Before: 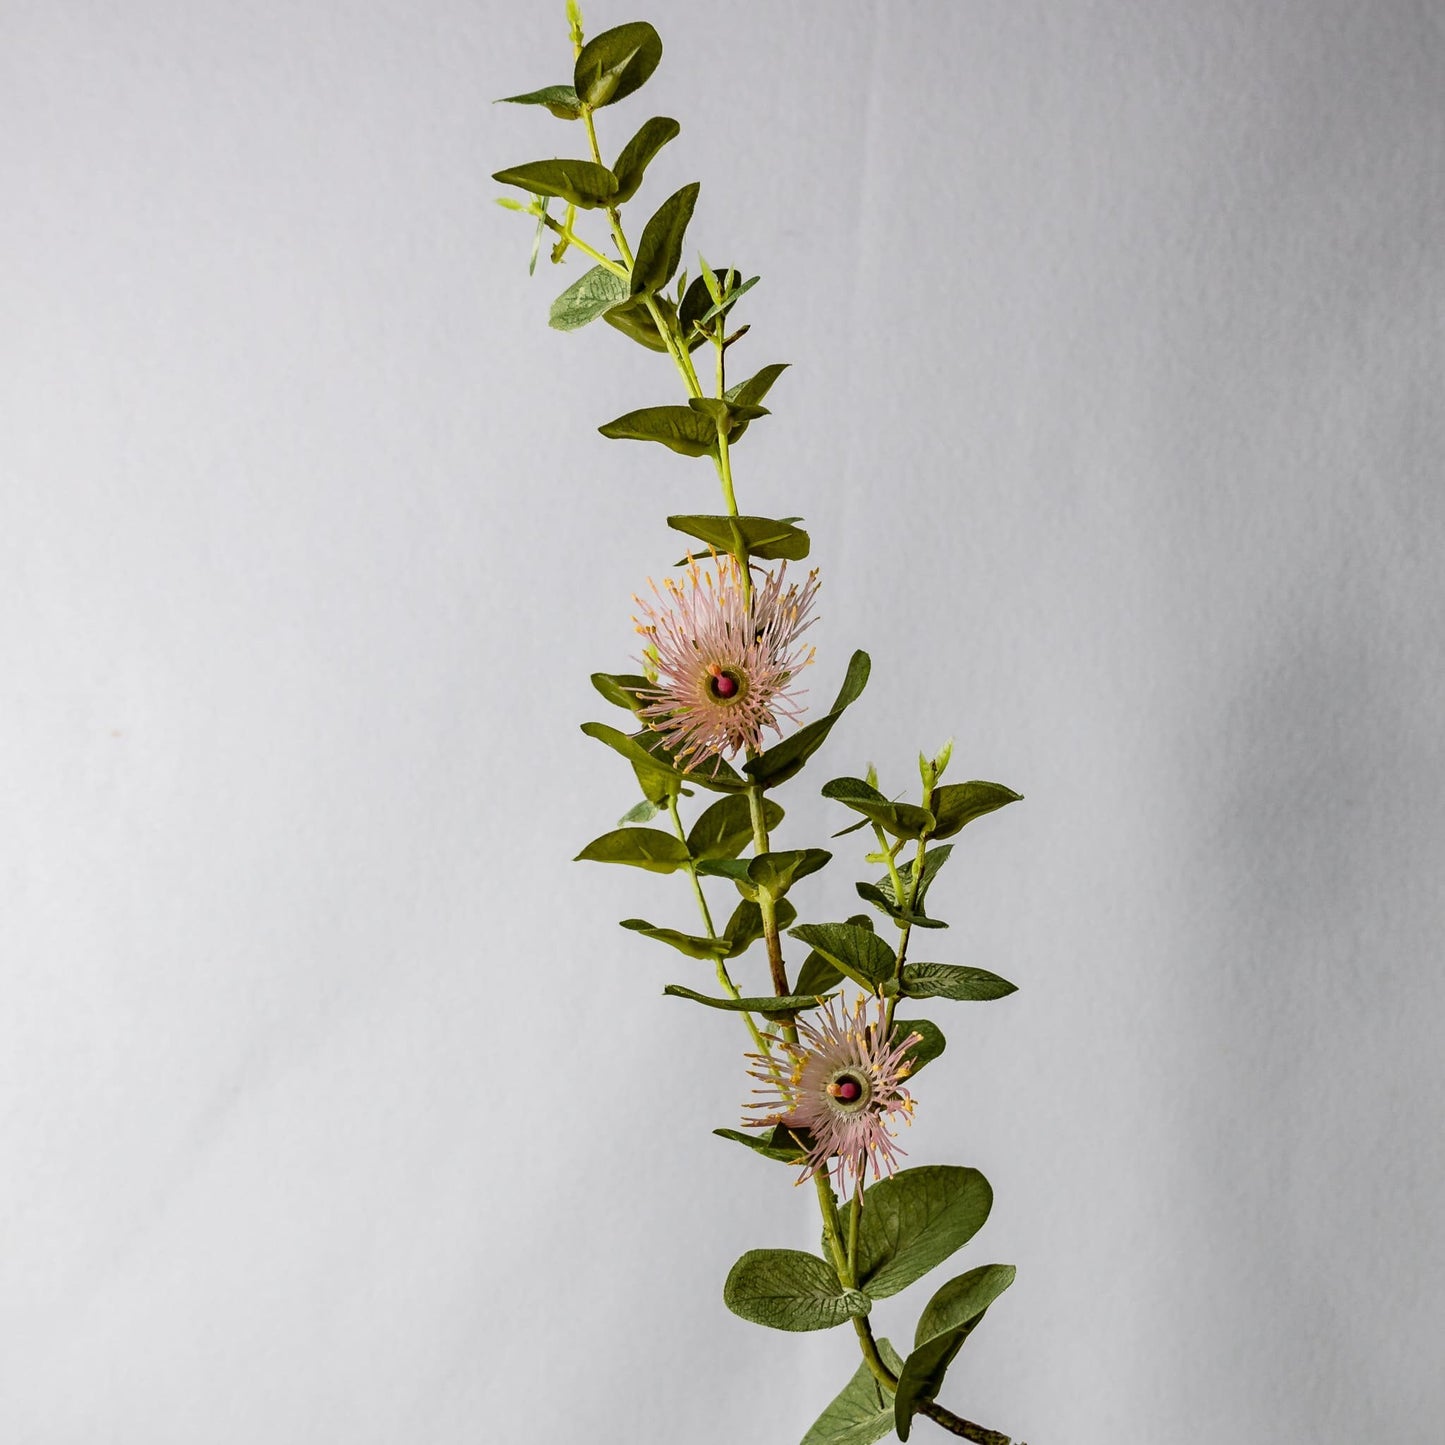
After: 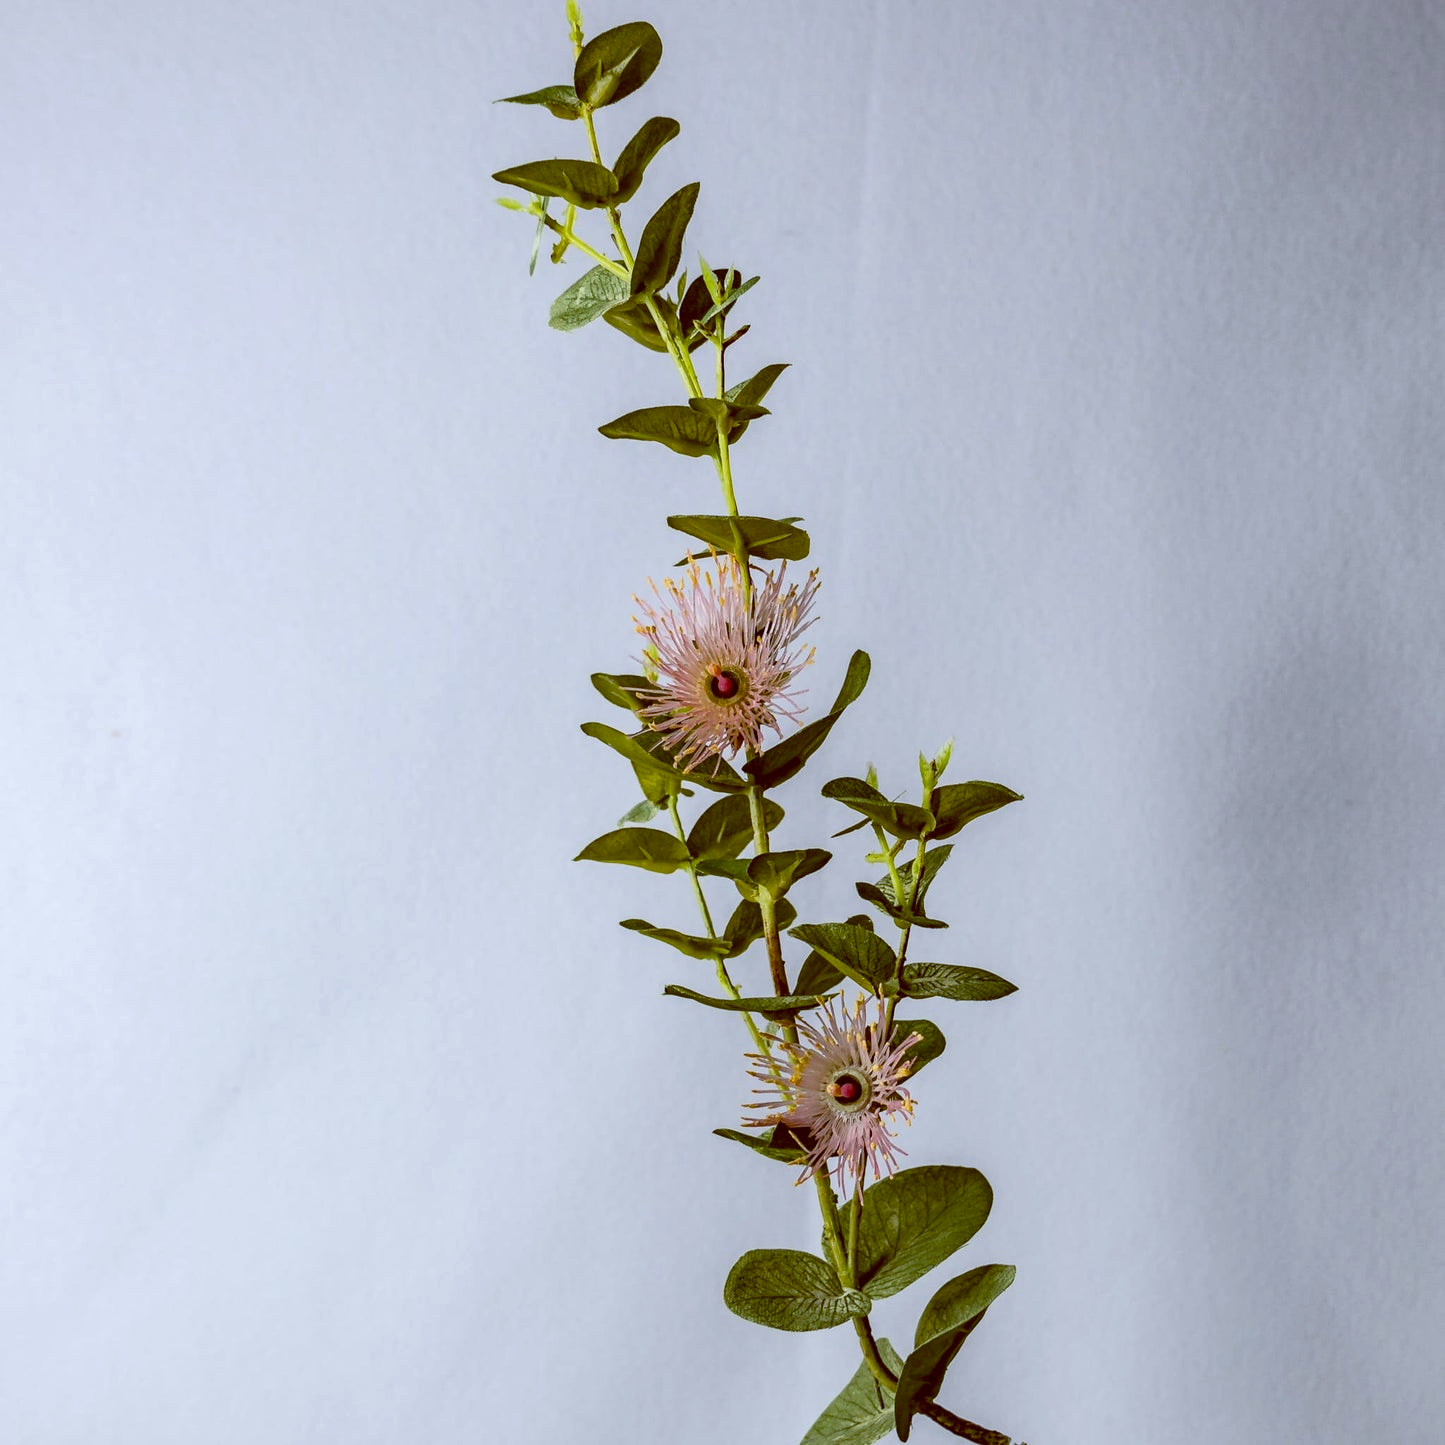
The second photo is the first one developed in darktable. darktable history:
local contrast: highlights 61%, shadows 106%, detail 107%, midtone range 0.529
color balance: lift [1, 1.015, 1.004, 0.985], gamma [1, 0.958, 0.971, 1.042], gain [1, 0.956, 0.977, 1.044]
white balance: red 0.976, blue 1.04
